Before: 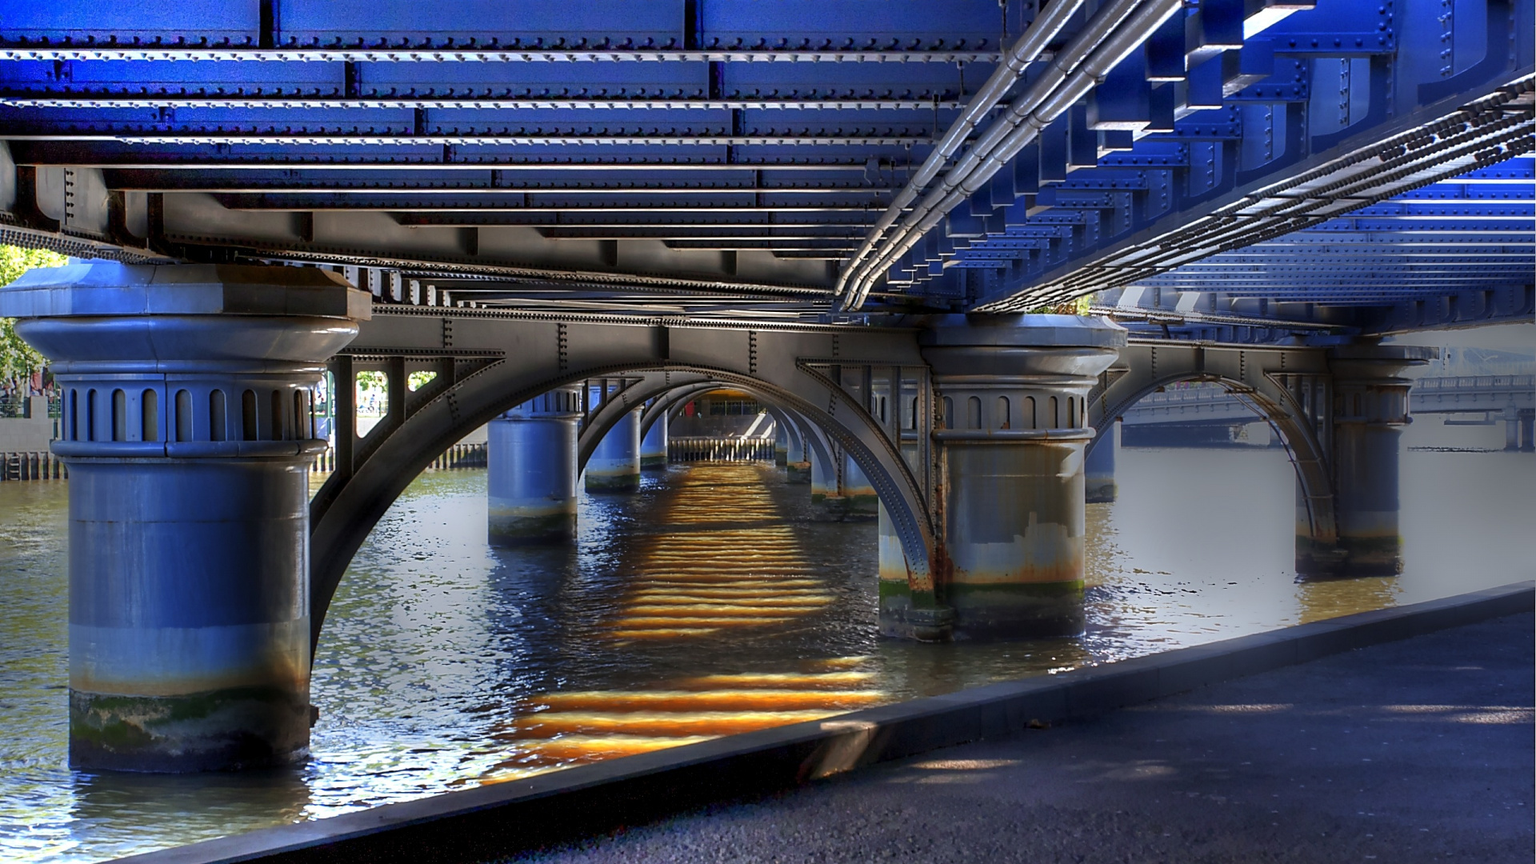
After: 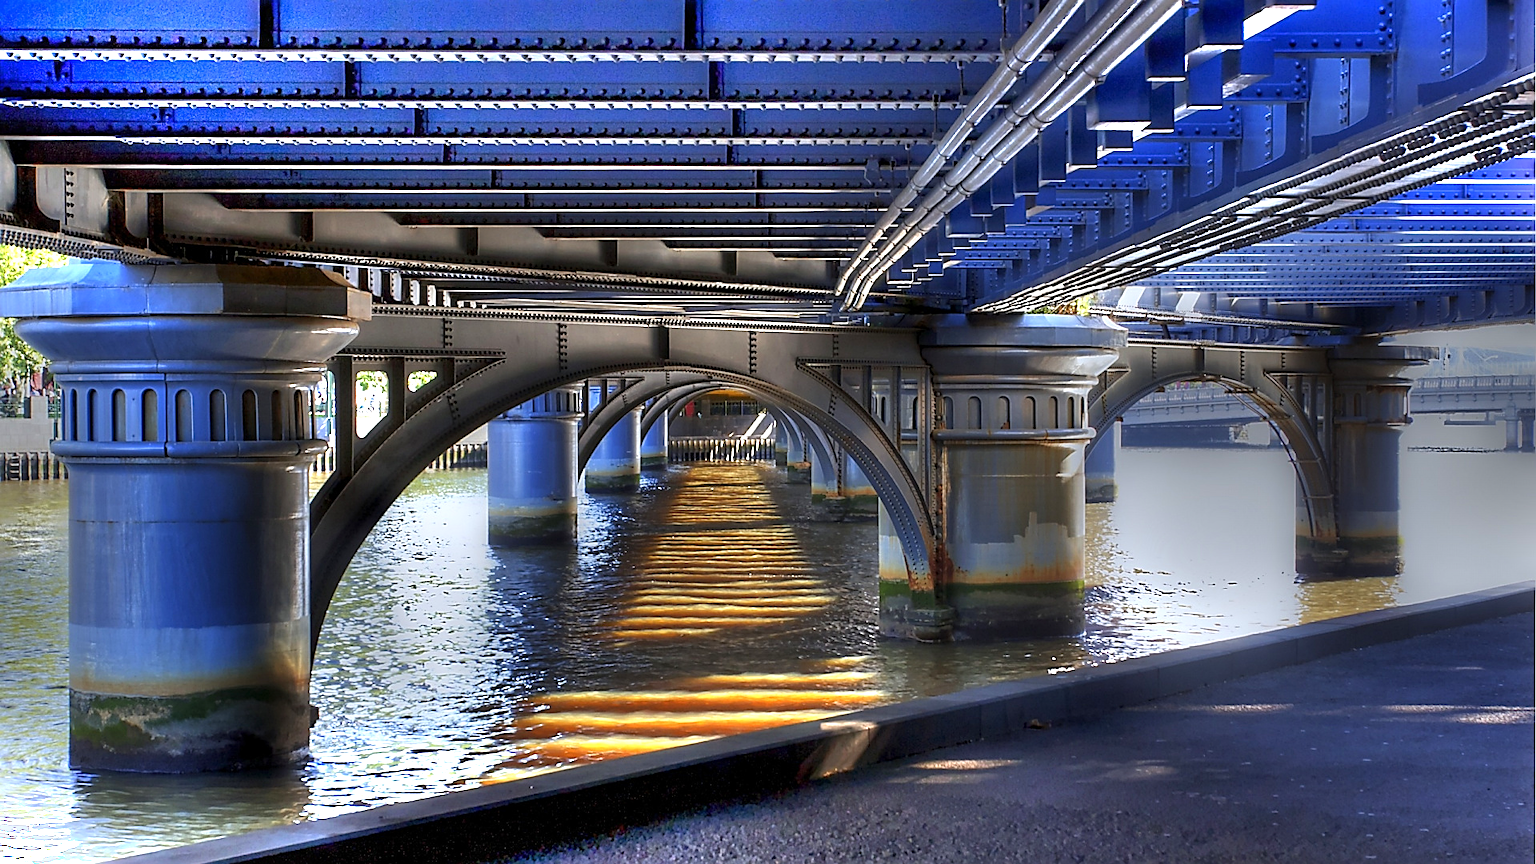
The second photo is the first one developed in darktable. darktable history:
exposure: exposure 0.72 EV, compensate exposure bias true, compensate highlight preservation false
sharpen: on, module defaults
shadows and highlights: shadows -22.13, highlights 98.78, highlights color adjustment 42.68%, soften with gaussian
